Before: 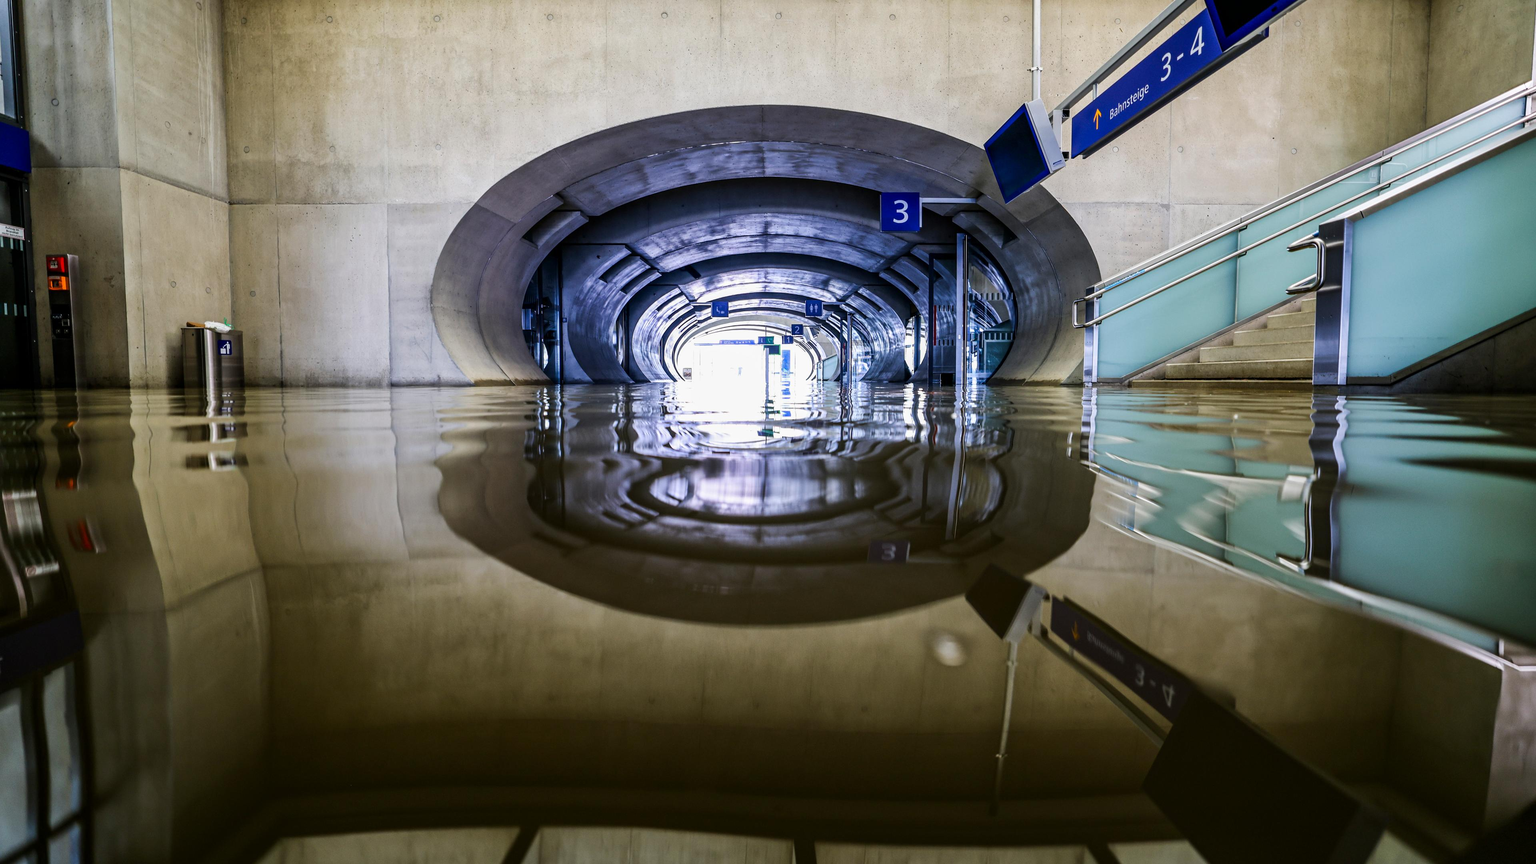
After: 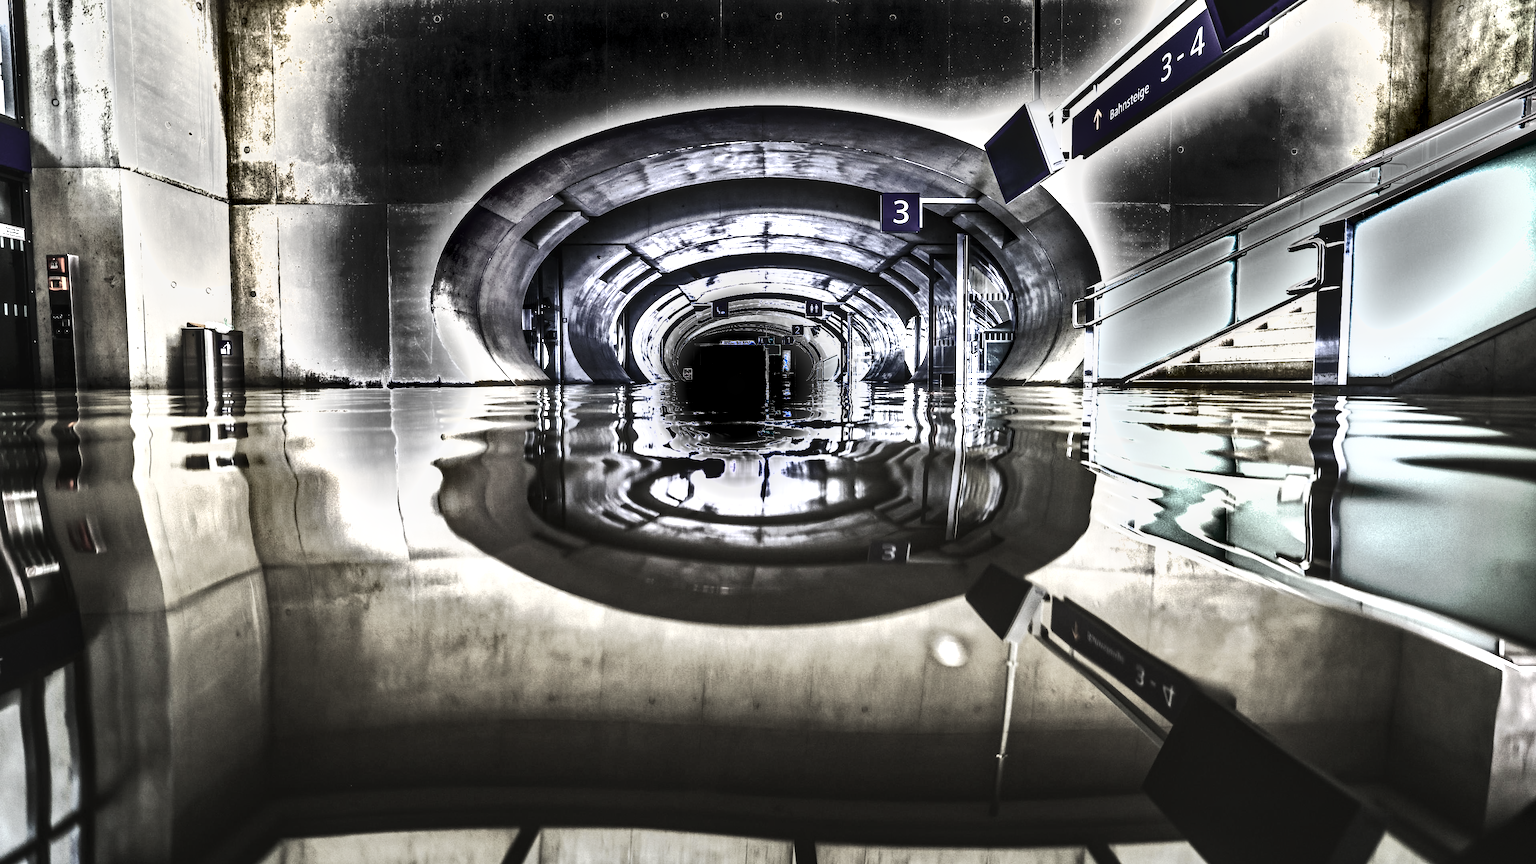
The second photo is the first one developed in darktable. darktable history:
tone curve: curves: ch0 [(0, 0) (0.003, 0.006) (0.011, 0.011) (0.025, 0.02) (0.044, 0.032) (0.069, 0.035) (0.1, 0.046) (0.136, 0.063) (0.177, 0.089) (0.224, 0.12) (0.277, 0.16) (0.335, 0.206) (0.399, 0.268) (0.468, 0.359) (0.543, 0.466) (0.623, 0.582) (0.709, 0.722) (0.801, 0.808) (0.898, 0.886) (1, 1)], preserve colors none
exposure: black level correction 0, exposure 2.141 EV, compensate highlight preservation false
shadows and highlights: shadows 24.12, highlights -78.44, soften with gaussian
color correction: highlights b* 0.053, saturation 0.169
local contrast: on, module defaults
contrast brightness saturation: contrast 0.134, brightness -0.064, saturation 0.151
